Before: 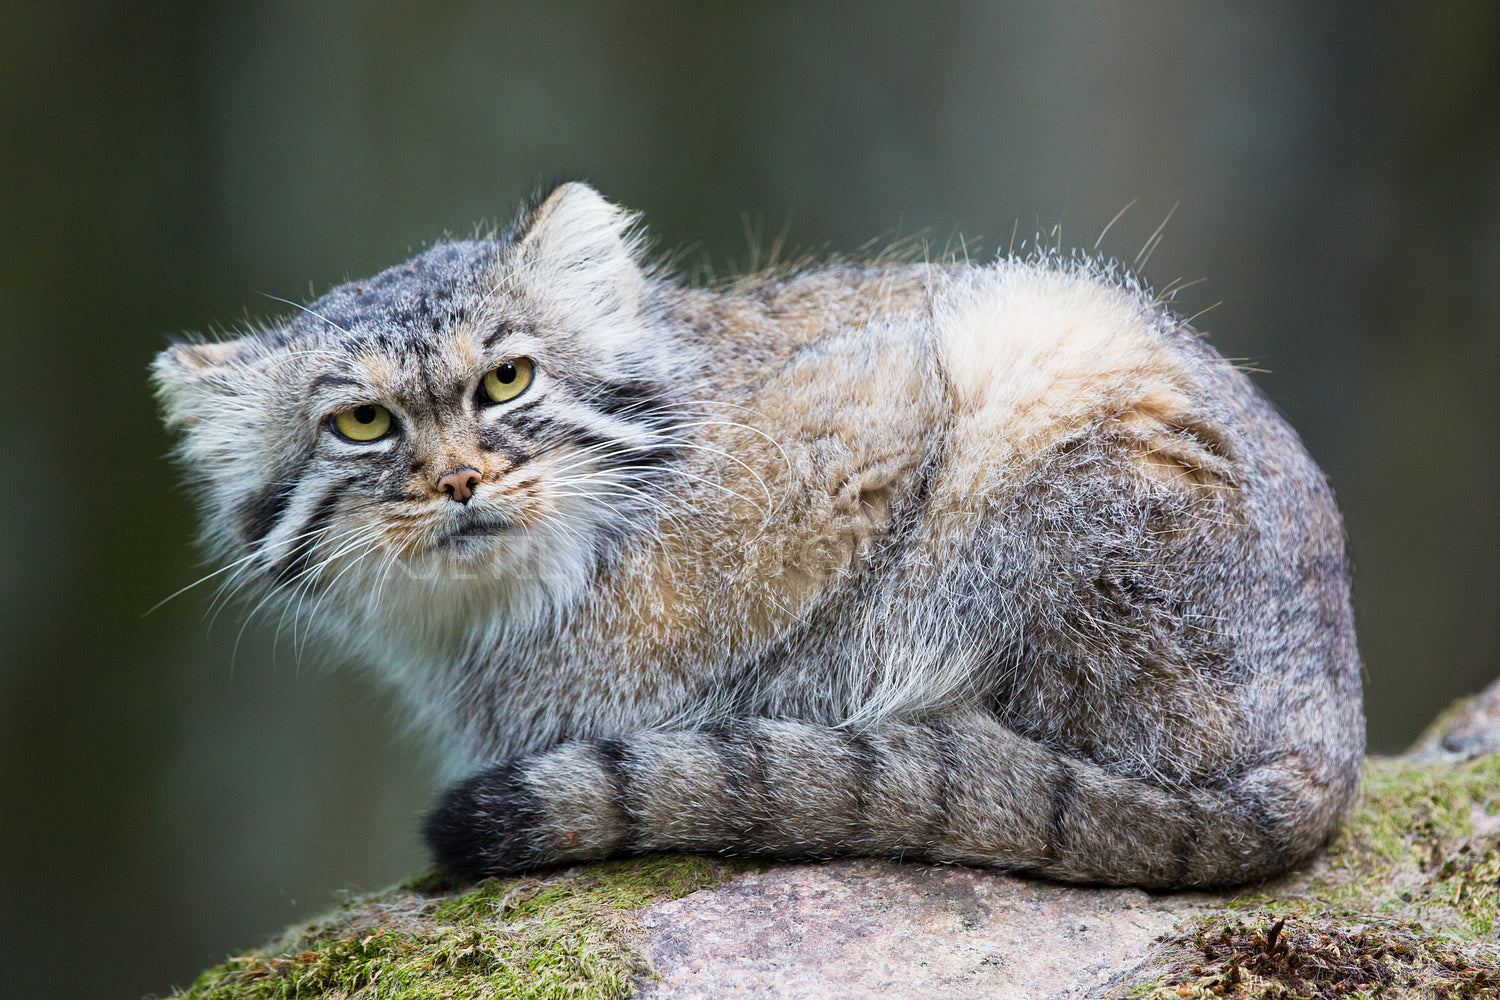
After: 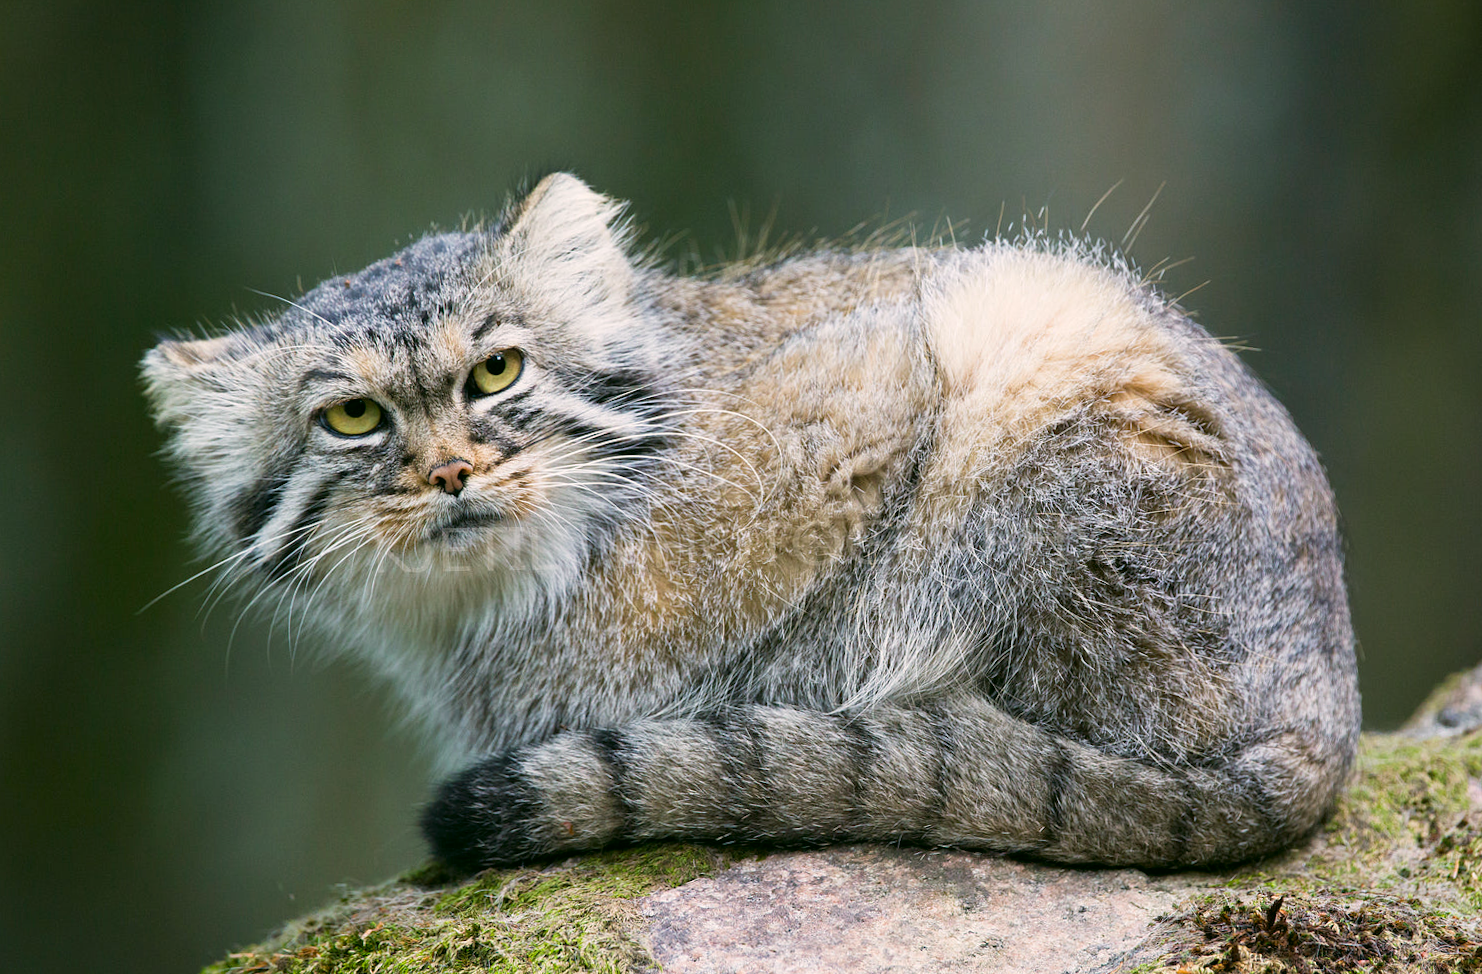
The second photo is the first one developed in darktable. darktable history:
rotate and perspective: rotation -1°, crop left 0.011, crop right 0.989, crop top 0.025, crop bottom 0.975
color correction: highlights a* 4.02, highlights b* 4.98, shadows a* -7.55, shadows b* 4.98
